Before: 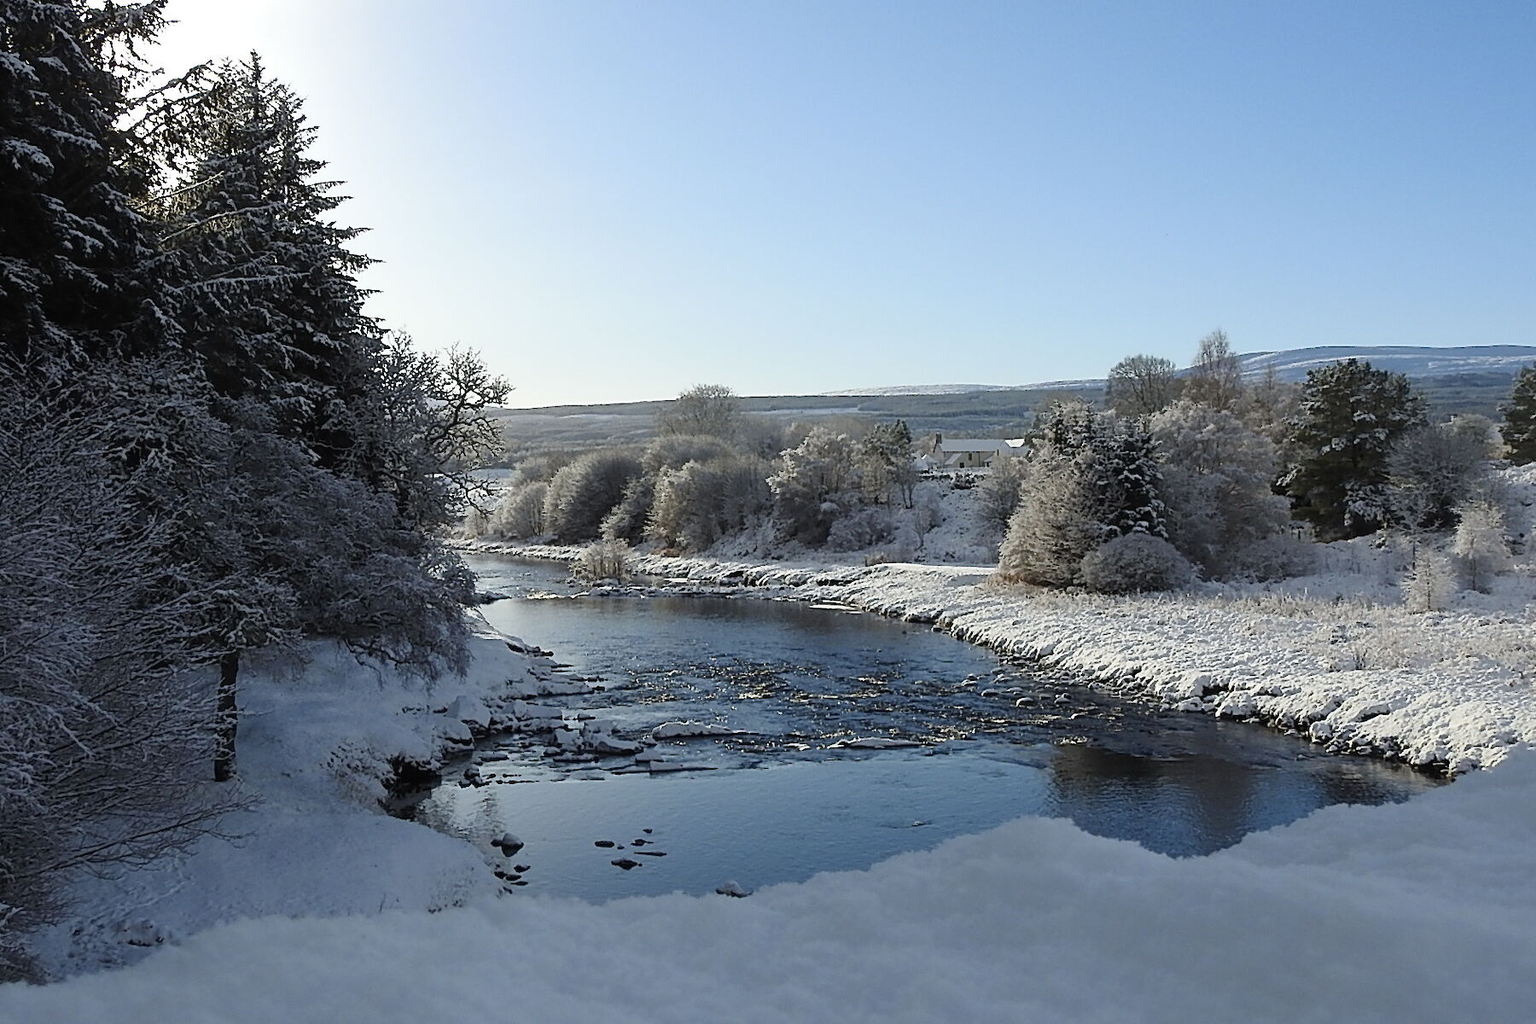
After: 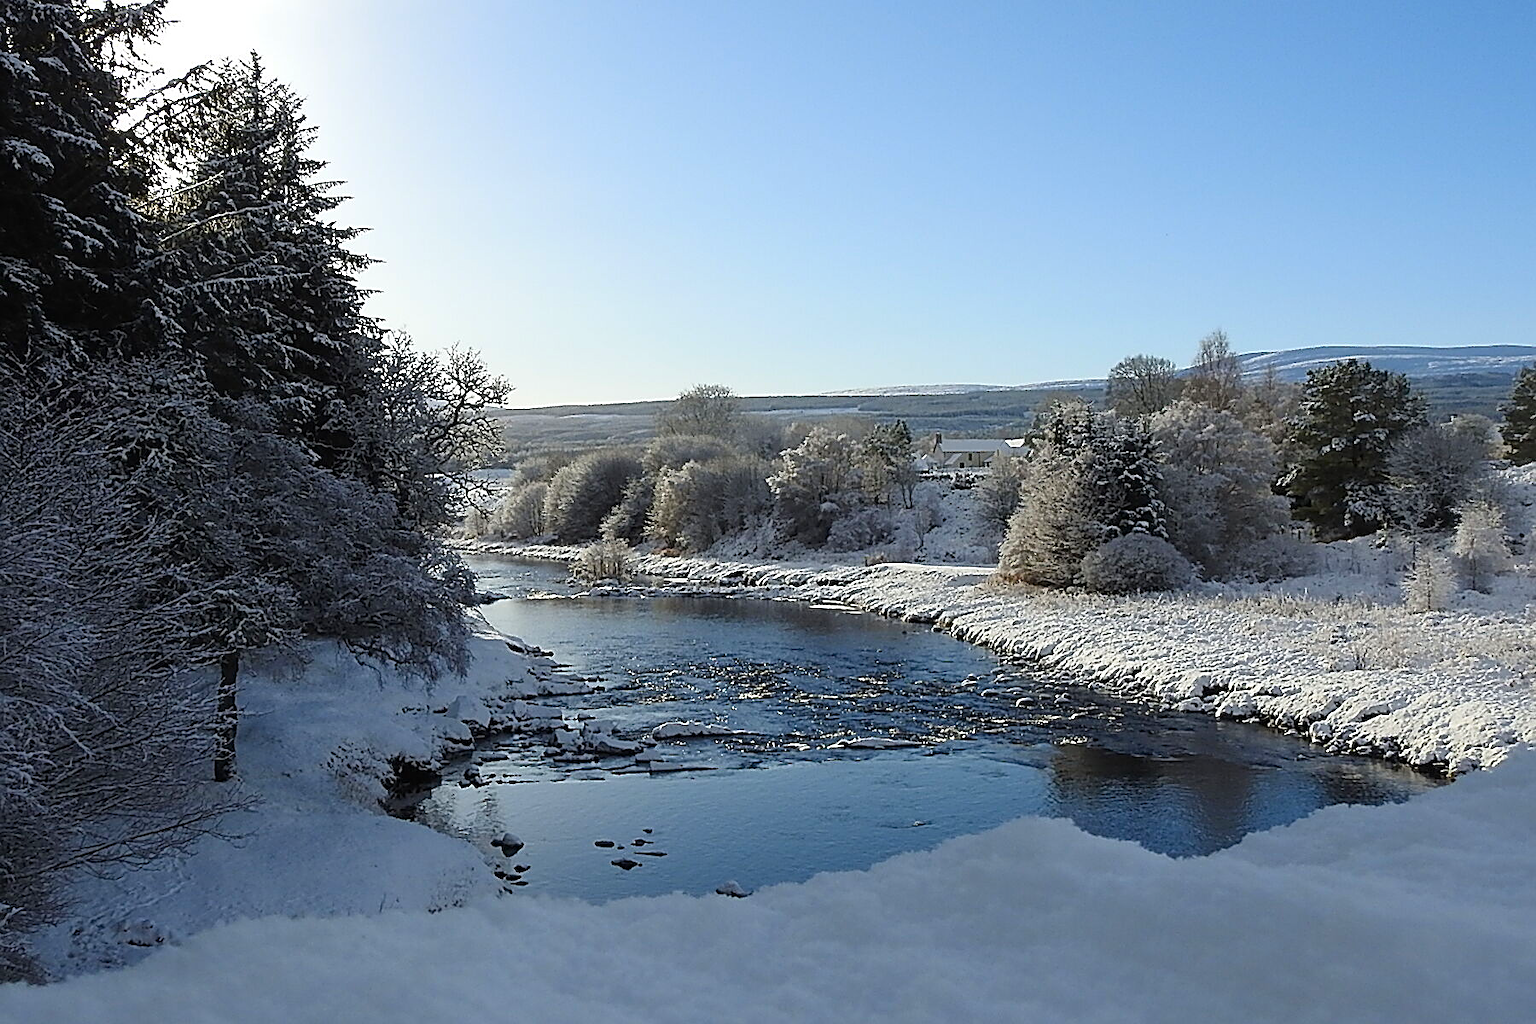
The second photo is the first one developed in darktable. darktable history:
sharpen: on, module defaults
color balance rgb: perceptual saturation grading › global saturation 25%, global vibrance 10%
